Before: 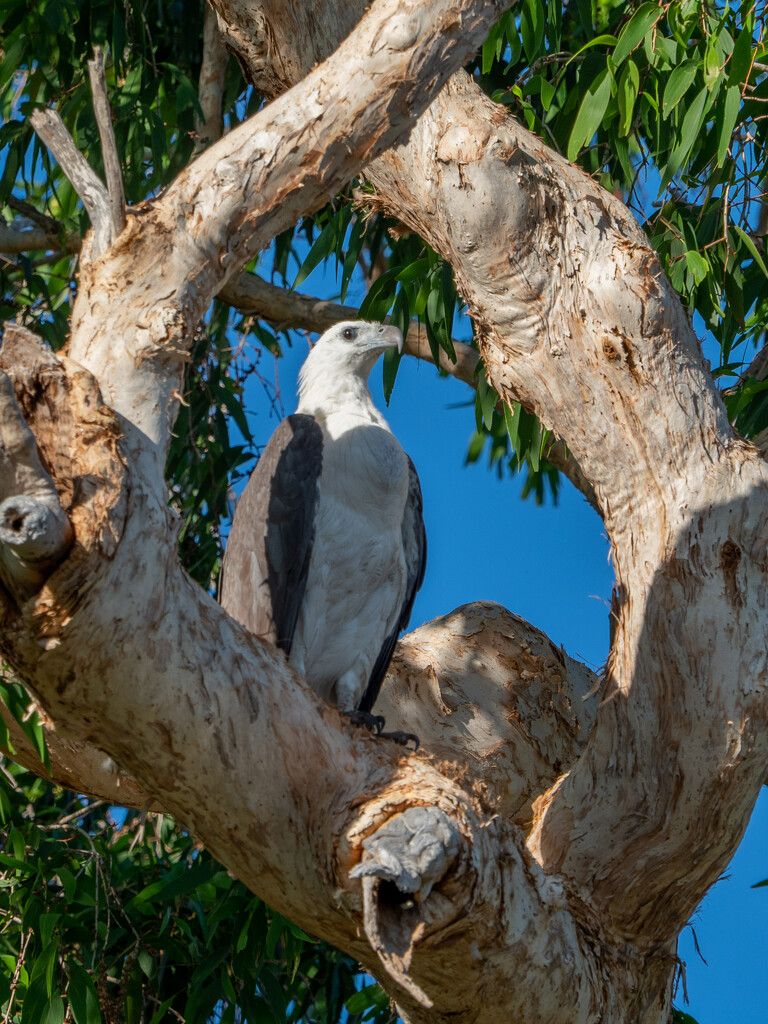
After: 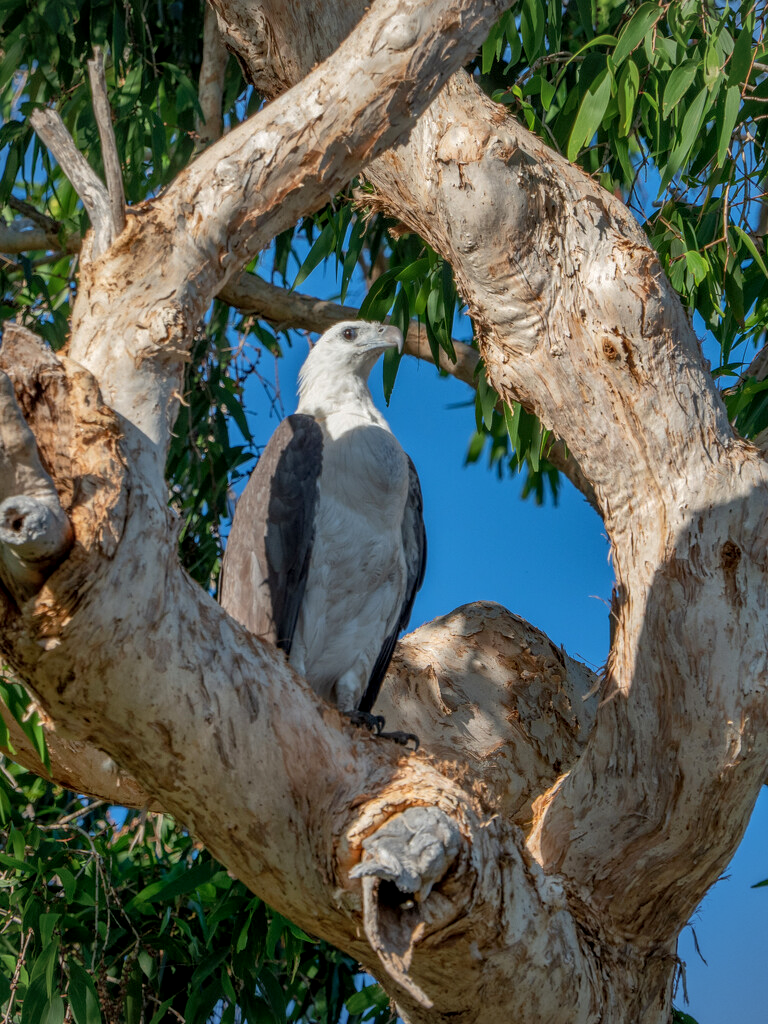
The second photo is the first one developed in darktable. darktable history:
local contrast: on, module defaults
vignetting: fall-off start 97.25%, brightness -0.181, saturation -0.306, width/height ratio 1.187, unbound false
shadows and highlights: on, module defaults
